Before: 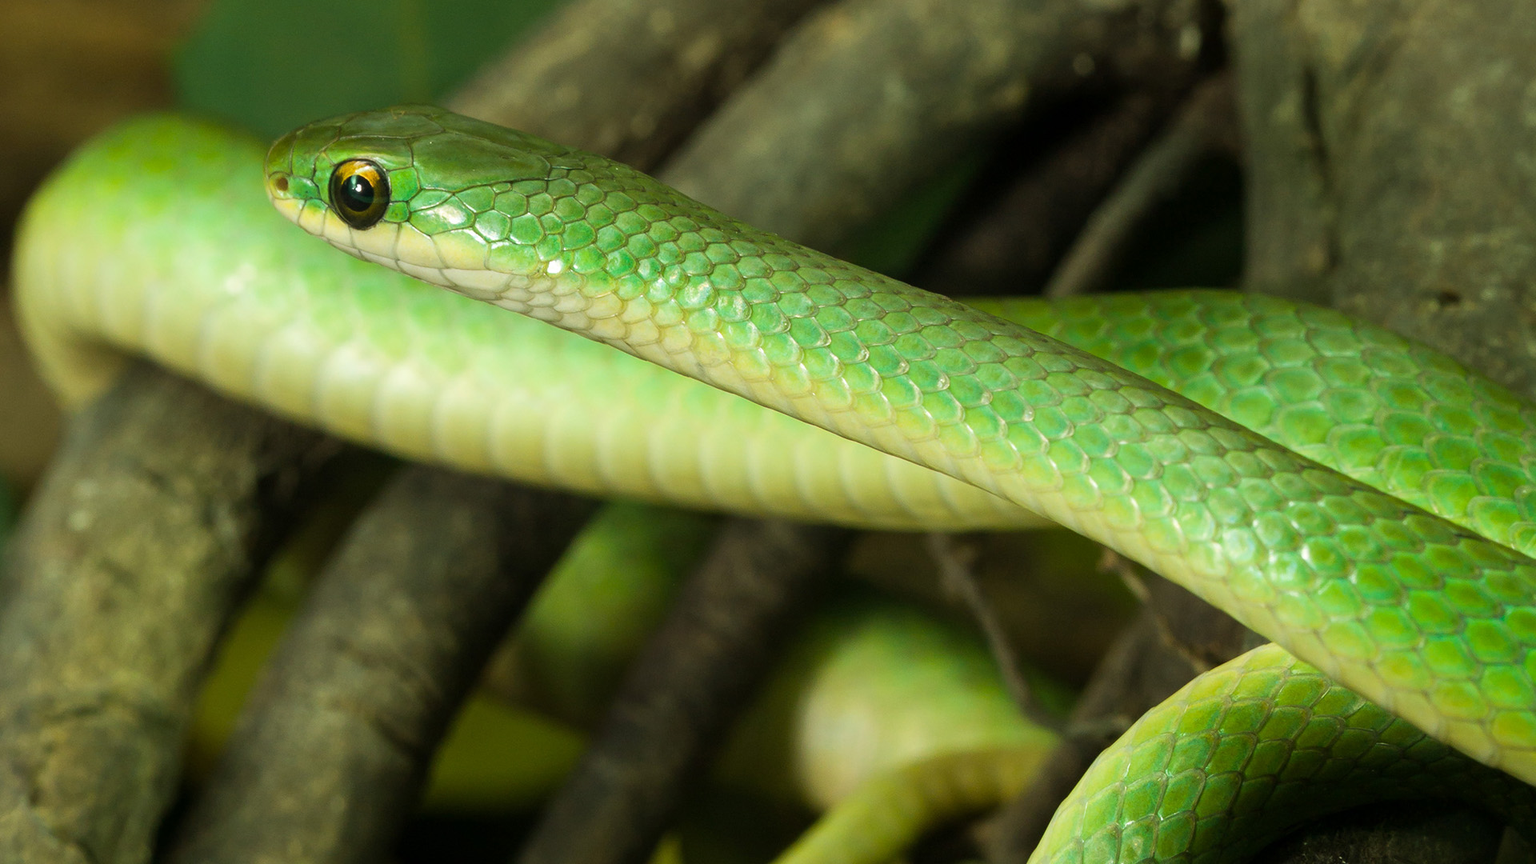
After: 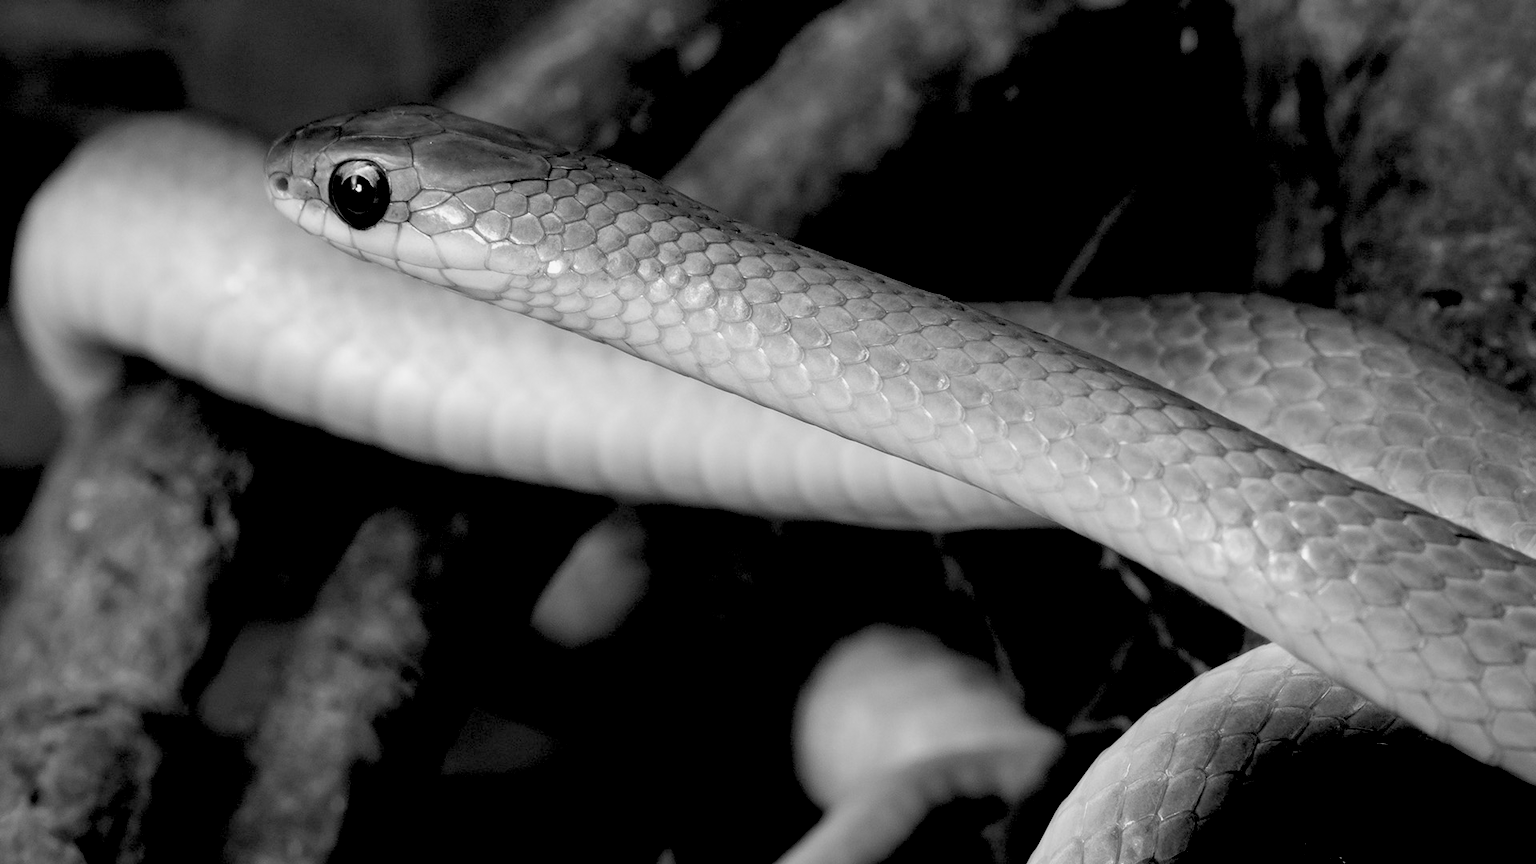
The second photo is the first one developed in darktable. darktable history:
monochrome: a 32, b 64, size 2.3
exposure: black level correction 0.056, exposure -0.039 EV, compensate highlight preservation false
soften: size 10%, saturation 50%, brightness 0.2 EV, mix 10%
